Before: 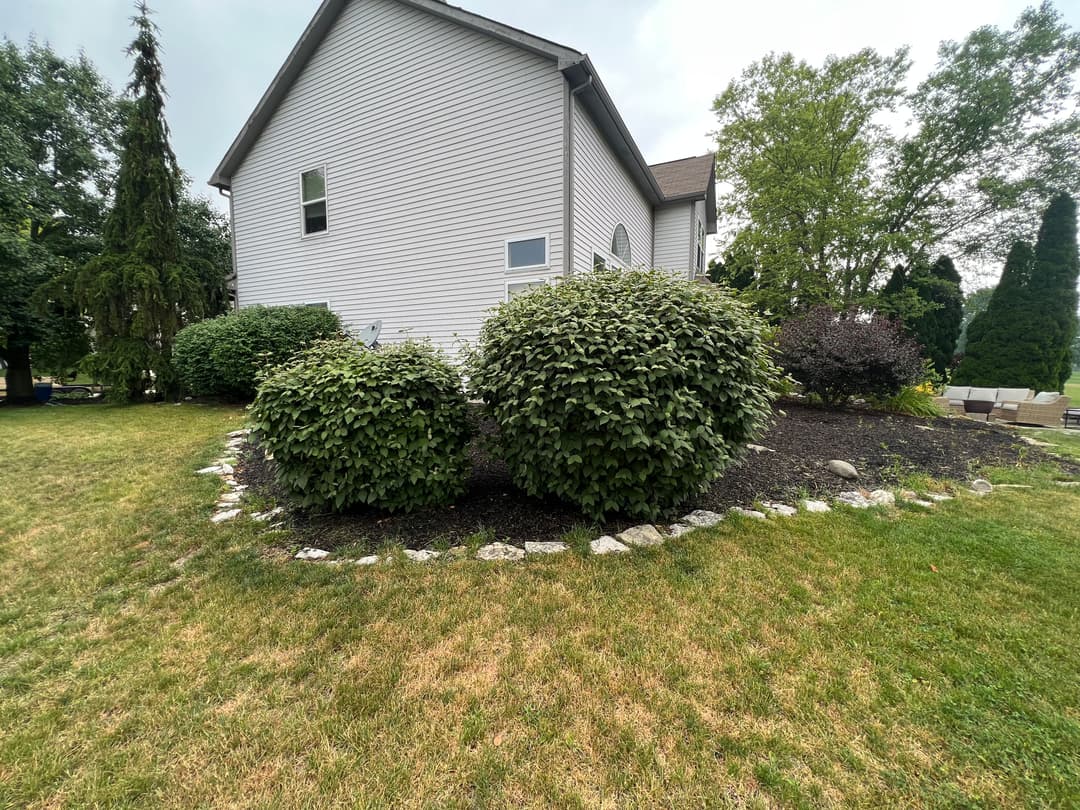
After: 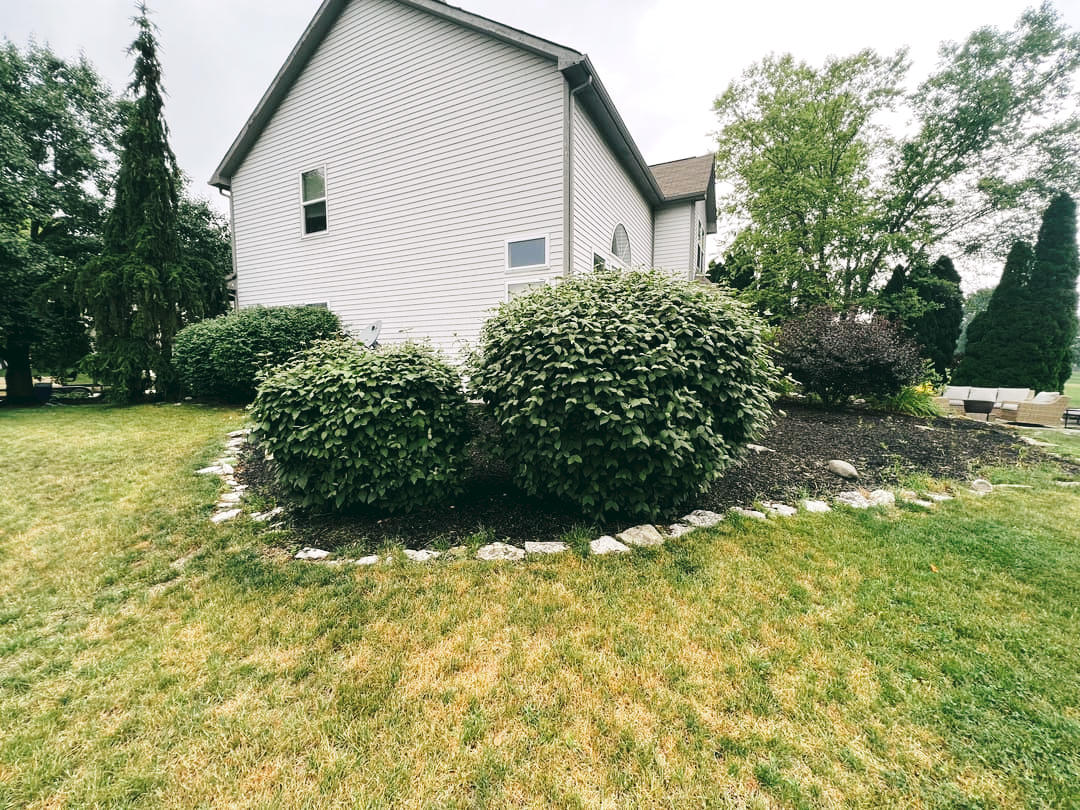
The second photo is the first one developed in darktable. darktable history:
tone curve: curves: ch0 [(0, 0) (0.003, 0.046) (0.011, 0.052) (0.025, 0.059) (0.044, 0.069) (0.069, 0.084) (0.1, 0.107) (0.136, 0.133) (0.177, 0.171) (0.224, 0.216) (0.277, 0.293) (0.335, 0.371) (0.399, 0.481) (0.468, 0.577) (0.543, 0.662) (0.623, 0.749) (0.709, 0.831) (0.801, 0.891) (0.898, 0.942) (1, 1)], preserve colors none
color look up table: target L [99.69, 98.19, 88.68, 93.37, 88.99, 76.46, 70.86, 60.23, 54.64, 56.4, 39.42, 15.38, 201.08, 77.85, 72.07, 67.4, 68.64, 56.78, 57.96, 57.11, 55.33, 53.78, 51.3, 40.89, 41.14, 31.13, 17.11, 97.46, 86.03, 72.41, 71.53, 72.18, 59.88, 55.97, 49.97, 50.36, 41.96, 41.37, 29.65, 30.89, 22.19, 12.32, 5.002, 90.81, 73.84, 60.78, 48.45, 38.37, 32.91], target a [-12.61, -30.96, -19.28, -38.52, -12.58, -32.41, -9.432, -34.61, -23.6, -6.831, -19.97, -22.7, 0, 17.96, 17.27, 33.81, 2.146, 42.85, 38.24, 25.9, 25.99, 41.4, 56.89, 55.63, 6.809, 34.48, 26.22, 11.26, 20.77, 10.22, 1.171, 43.29, 57.43, 19.78, 9.709, 52.47, 14.04, 47.59, -3.186, 38.14, 29.44, 22.35, 1.603, -33.16, -22.83, -7.73, -24.01, 0.558, -14.12], target b [19.48, 50.6, 14.24, 39.01, 50.22, 15.31, 8.139, 32.04, 29.32, 25.52, 12.64, 12.67, -0.001, 21.06, 61.57, 21.29, 64.03, 37.15, 56.02, 16.5, 51.46, 32.92, 21.17, 51.32, 39.57, 41.1, 17.76, -5.757, -12.93, -9.295, 2.66, -30.01, -21.96, -31.85, -59.41, -11.03, -8.079, -34.93, 0.964, -62.31, -11.91, -40.48, -18.67, -1.547, -0.584, -42.37, -17.51, -42.4, -11.28], num patches 49
